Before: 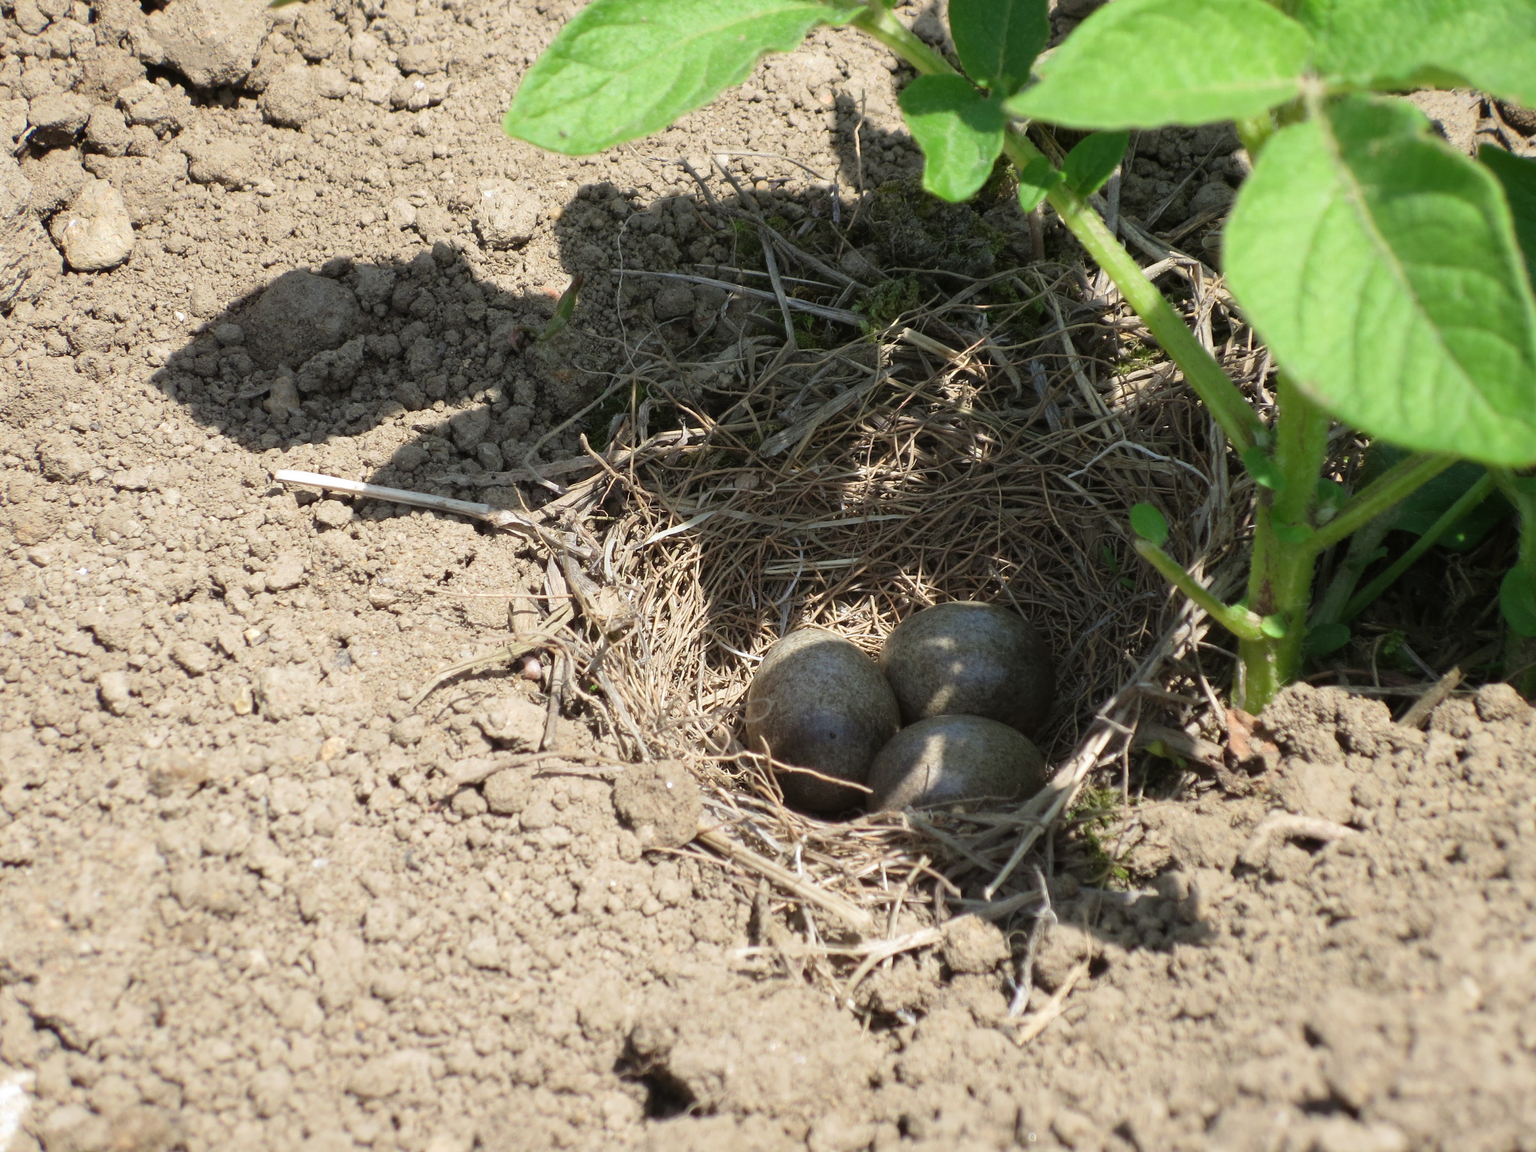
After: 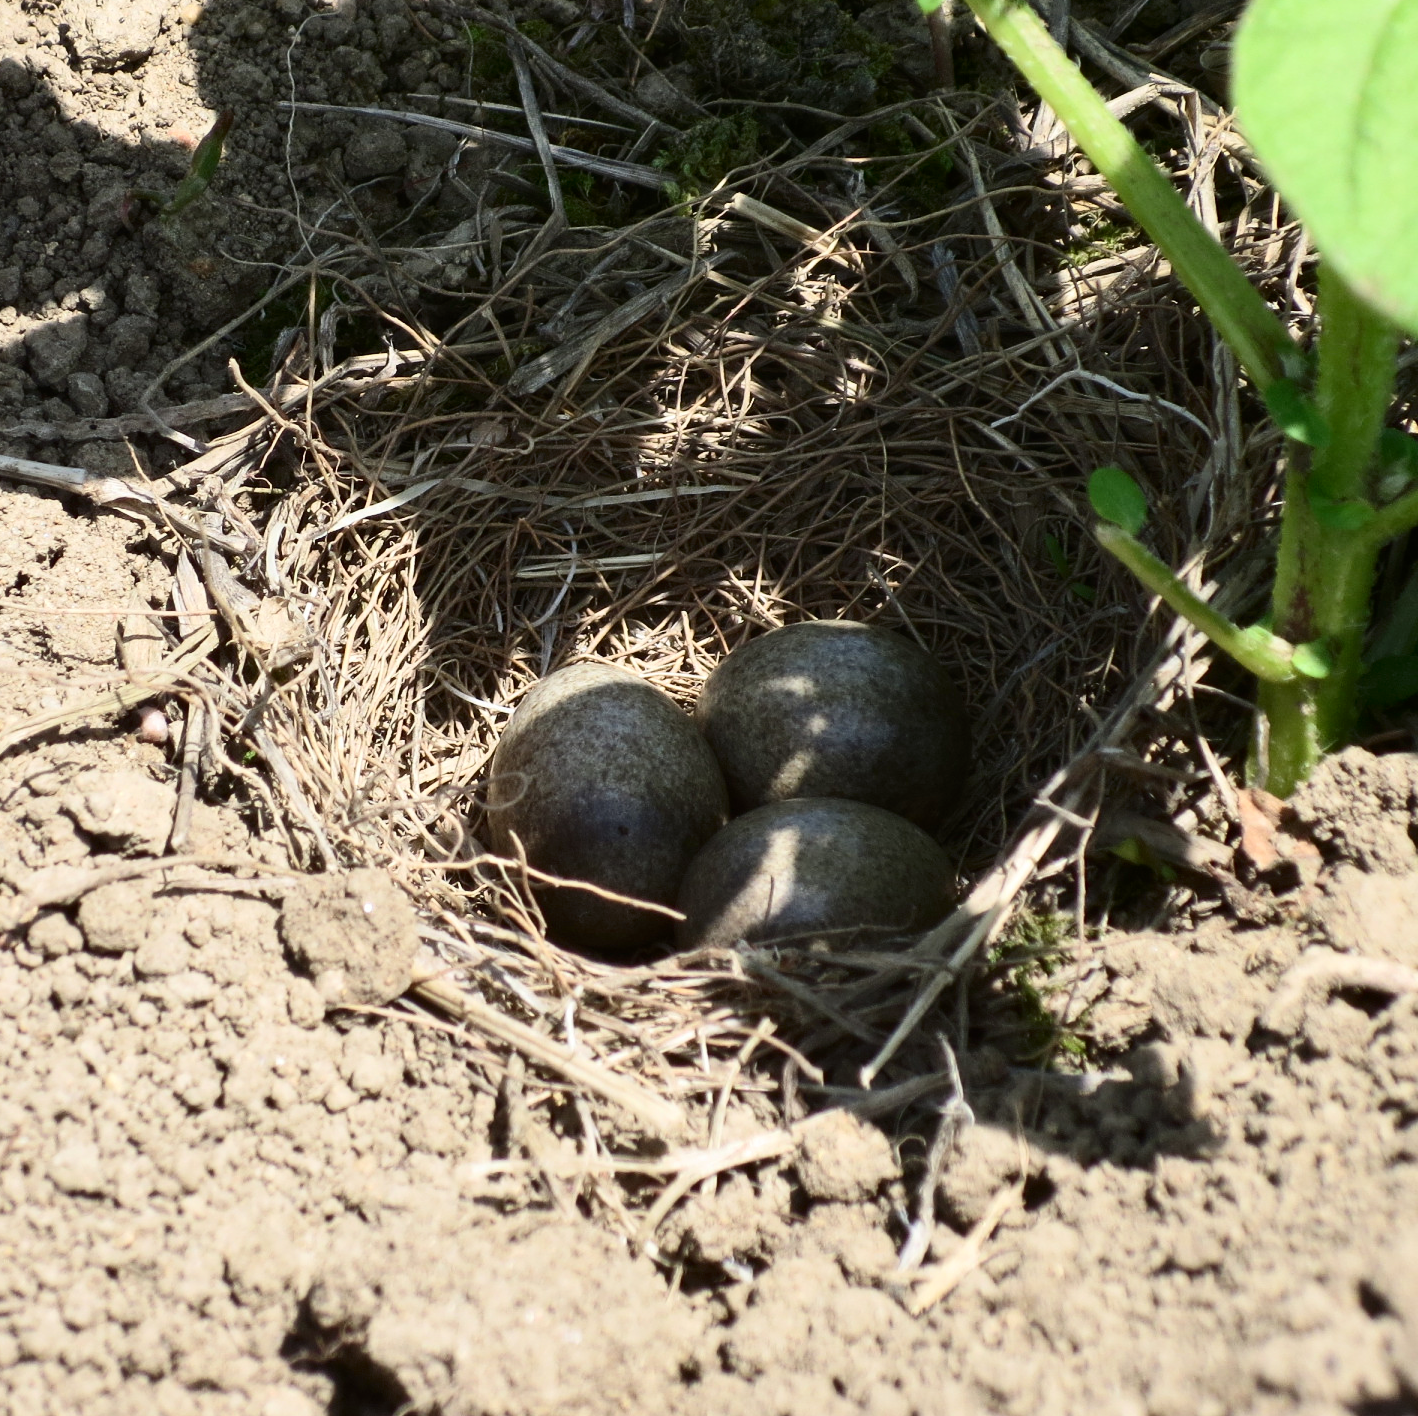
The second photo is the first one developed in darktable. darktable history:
crop and rotate: left 28.256%, top 17.734%, right 12.656%, bottom 3.573%
contrast brightness saturation: contrast 0.28
white balance: emerald 1
shadows and highlights: shadows 32, highlights -32, soften with gaussian
